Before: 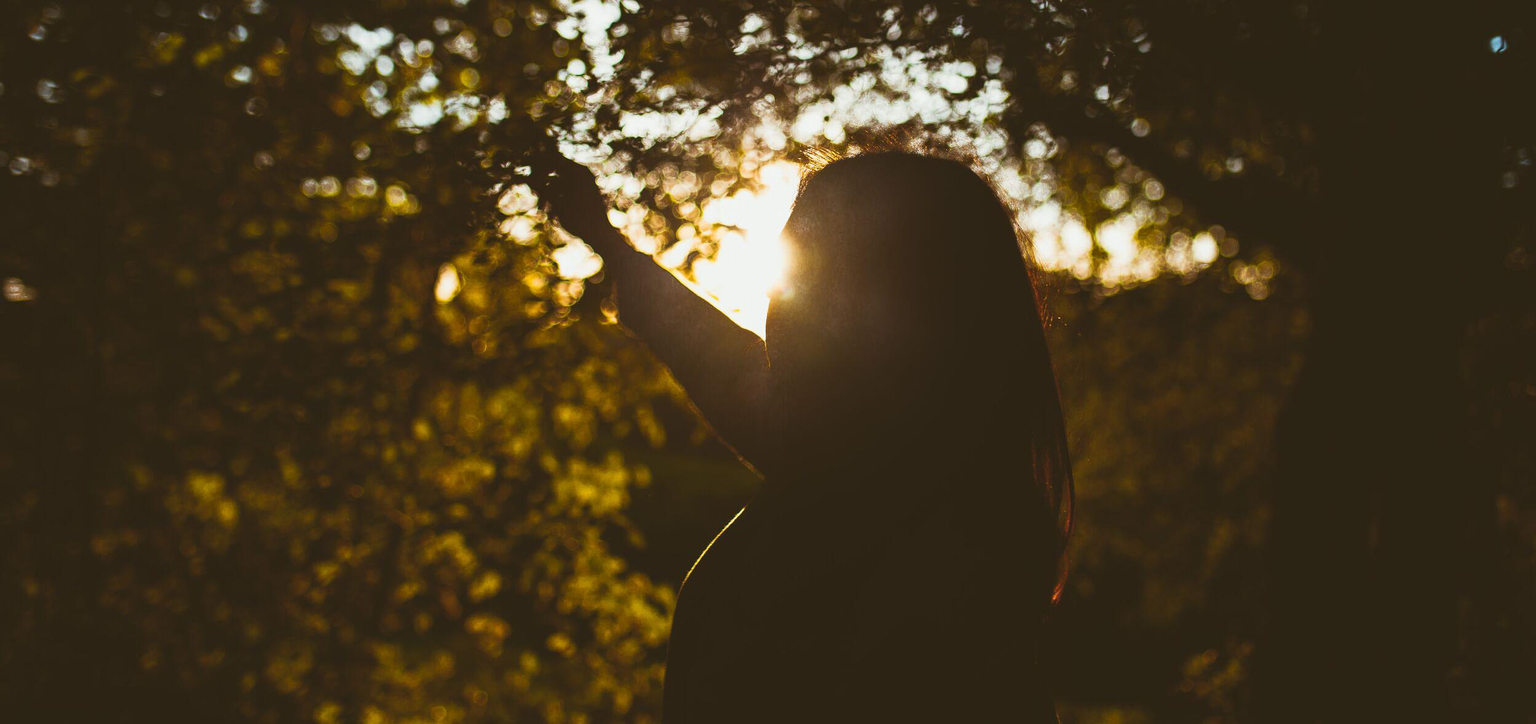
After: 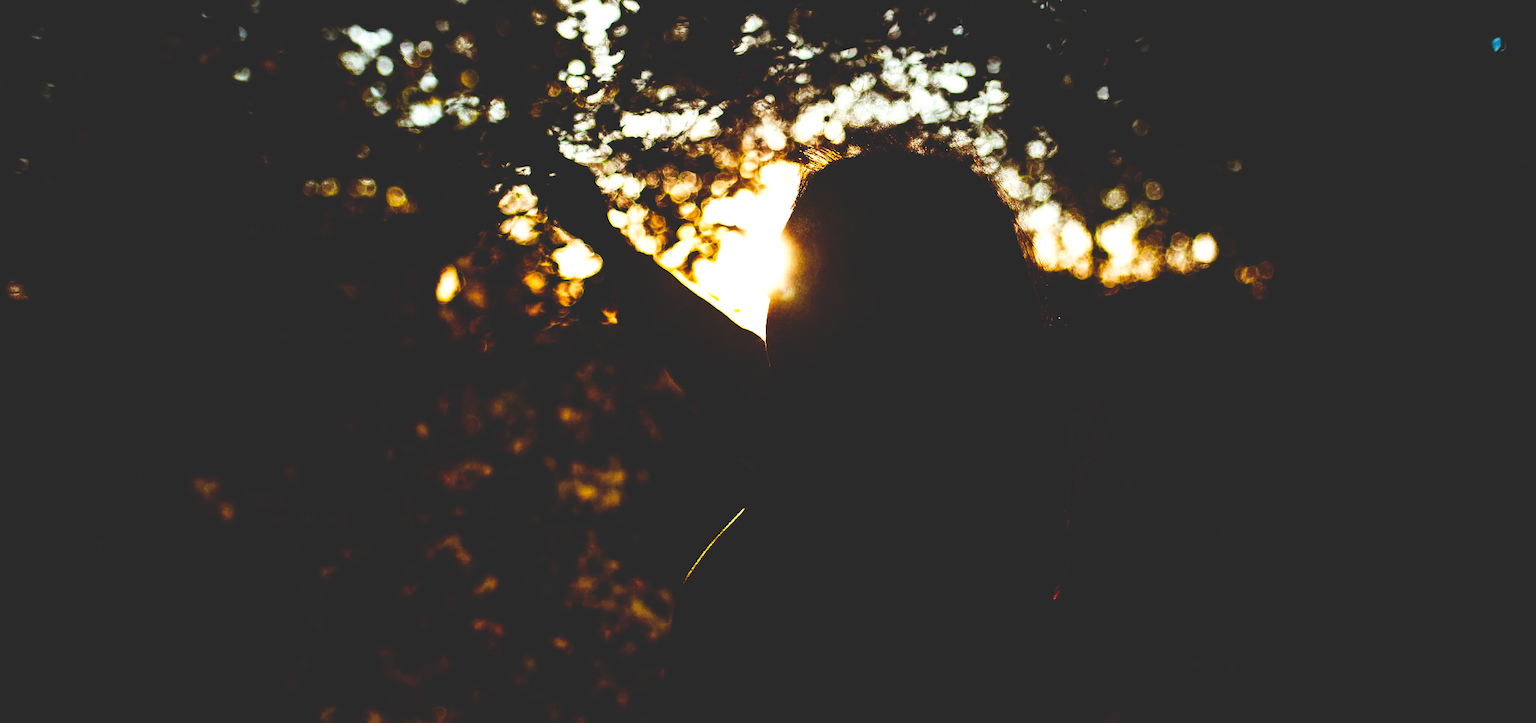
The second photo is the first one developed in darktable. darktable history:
contrast brightness saturation: brightness -0.09
base curve: curves: ch0 [(0, 0.036) (0.083, 0.04) (0.804, 1)], preserve colors none
